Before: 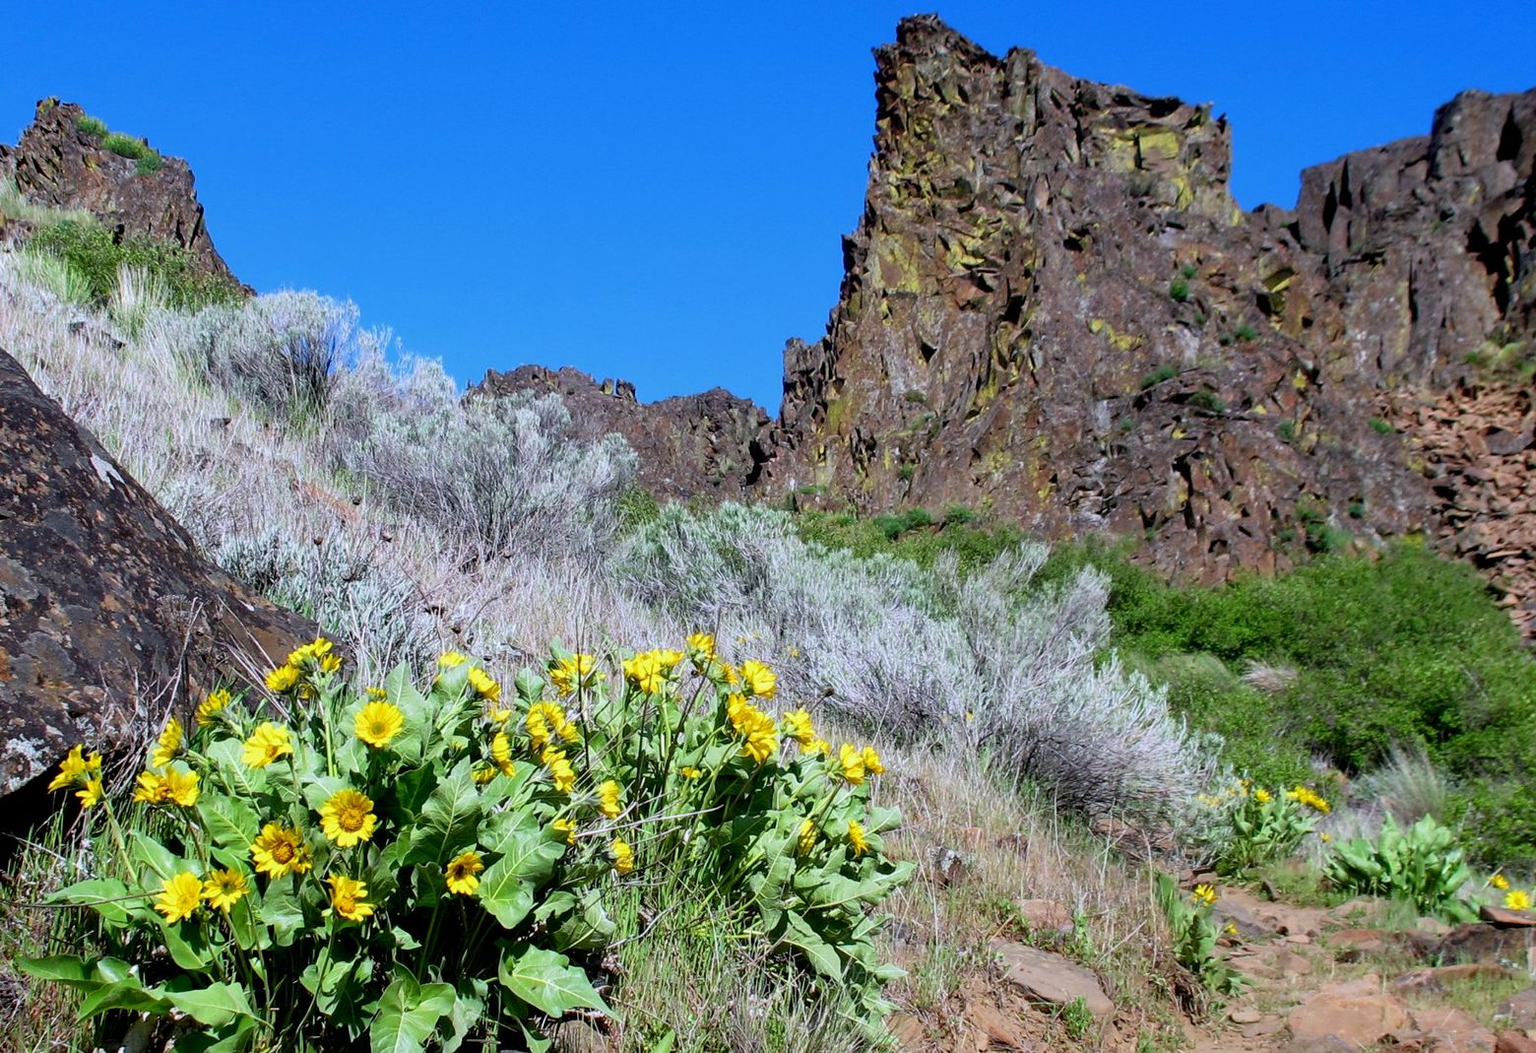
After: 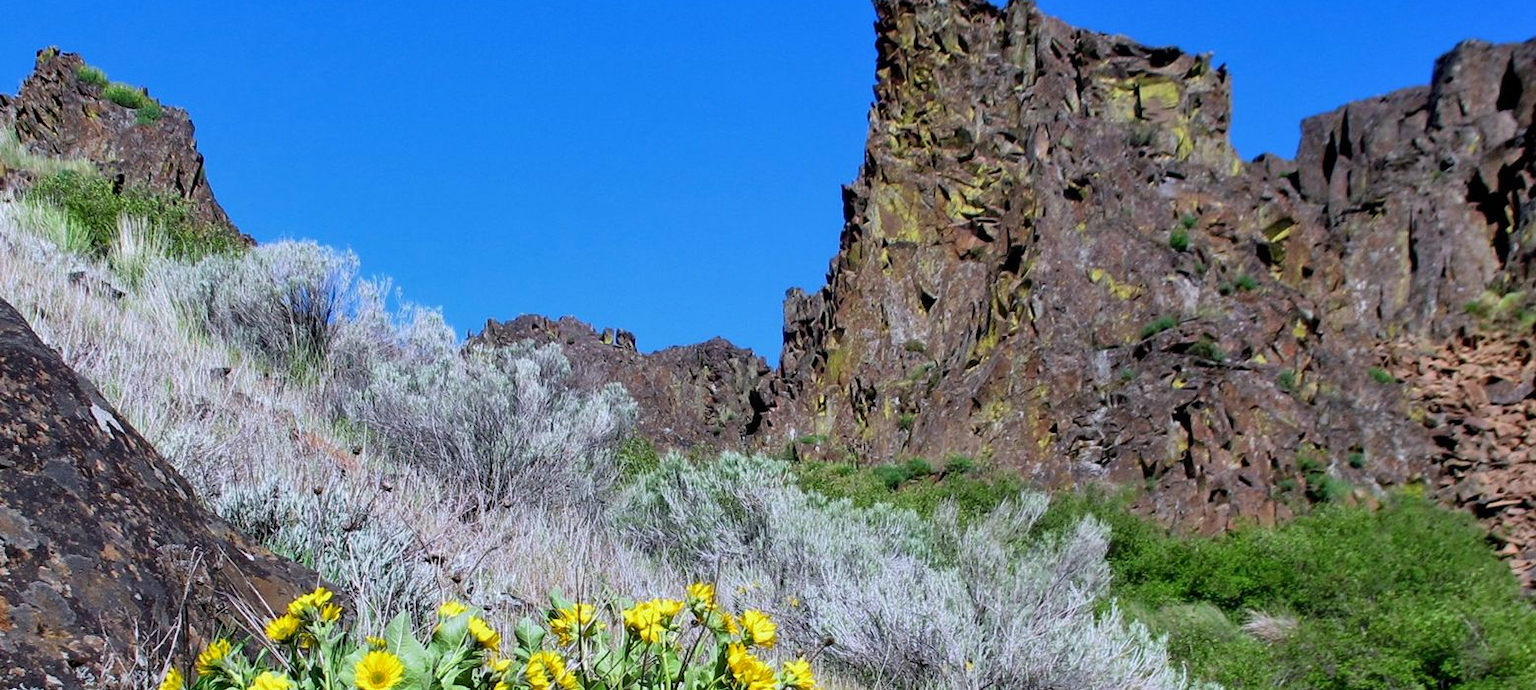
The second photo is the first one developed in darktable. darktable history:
shadows and highlights: soften with gaussian
crop and rotate: top 4.848%, bottom 29.503%
